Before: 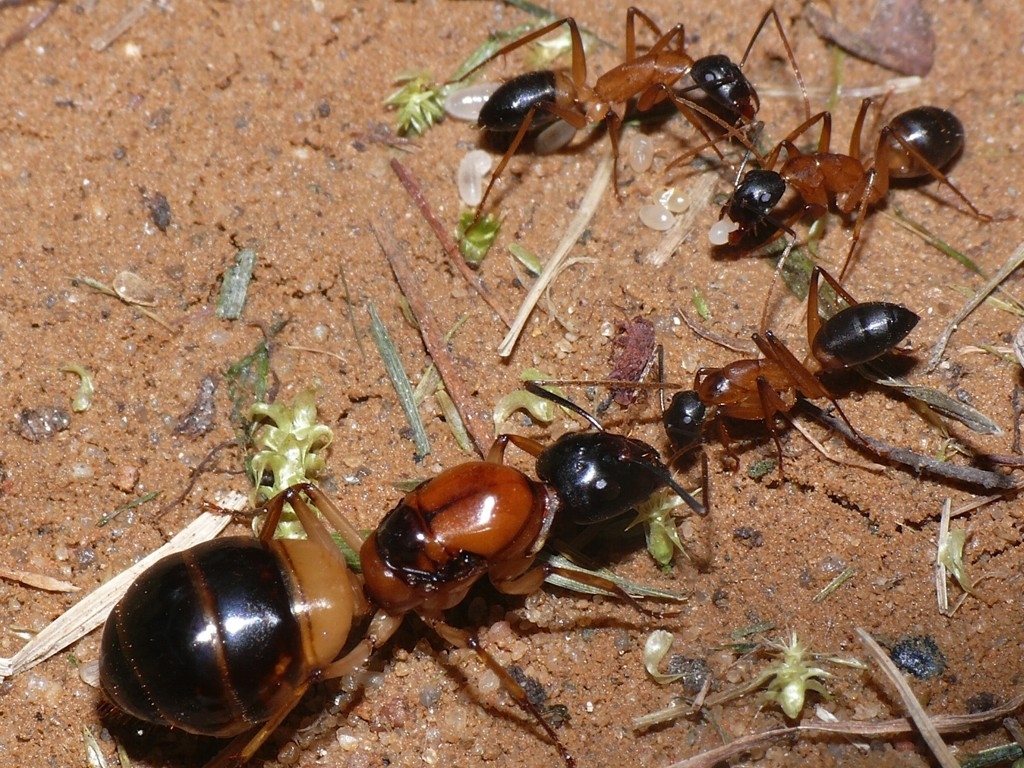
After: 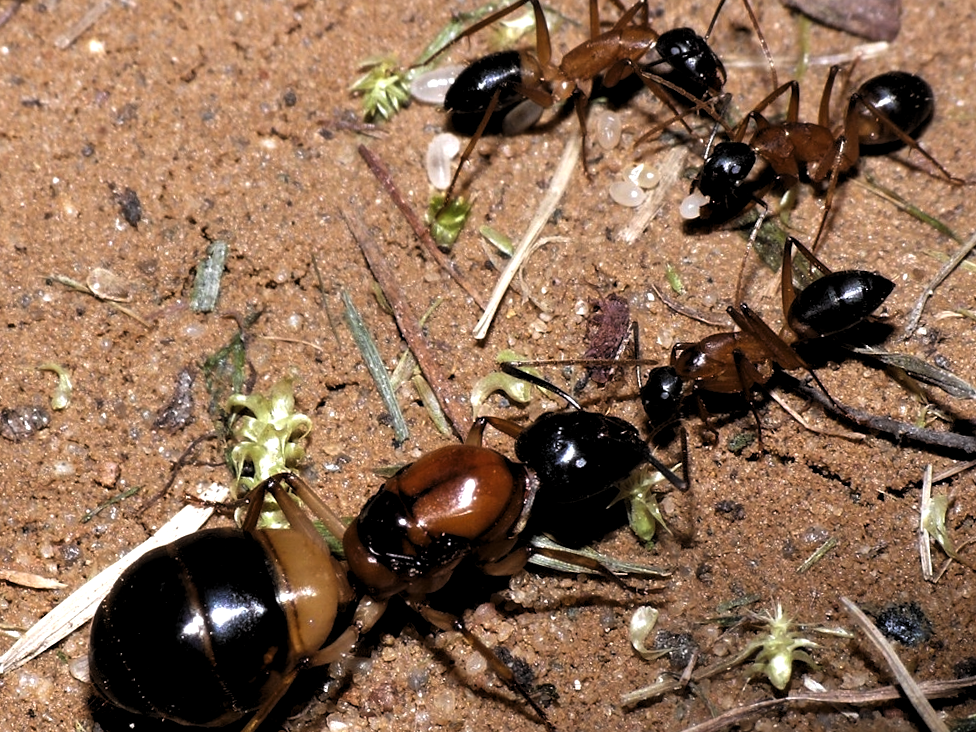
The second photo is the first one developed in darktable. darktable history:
white balance: red 1.004, blue 1.024
rotate and perspective: rotation -2.12°, lens shift (vertical) 0.009, lens shift (horizontal) -0.008, automatic cropping original format, crop left 0.036, crop right 0.964, crop top 0.05, crop bottom 0.959
levels: levels [0.129, 0.519, 0.867]
